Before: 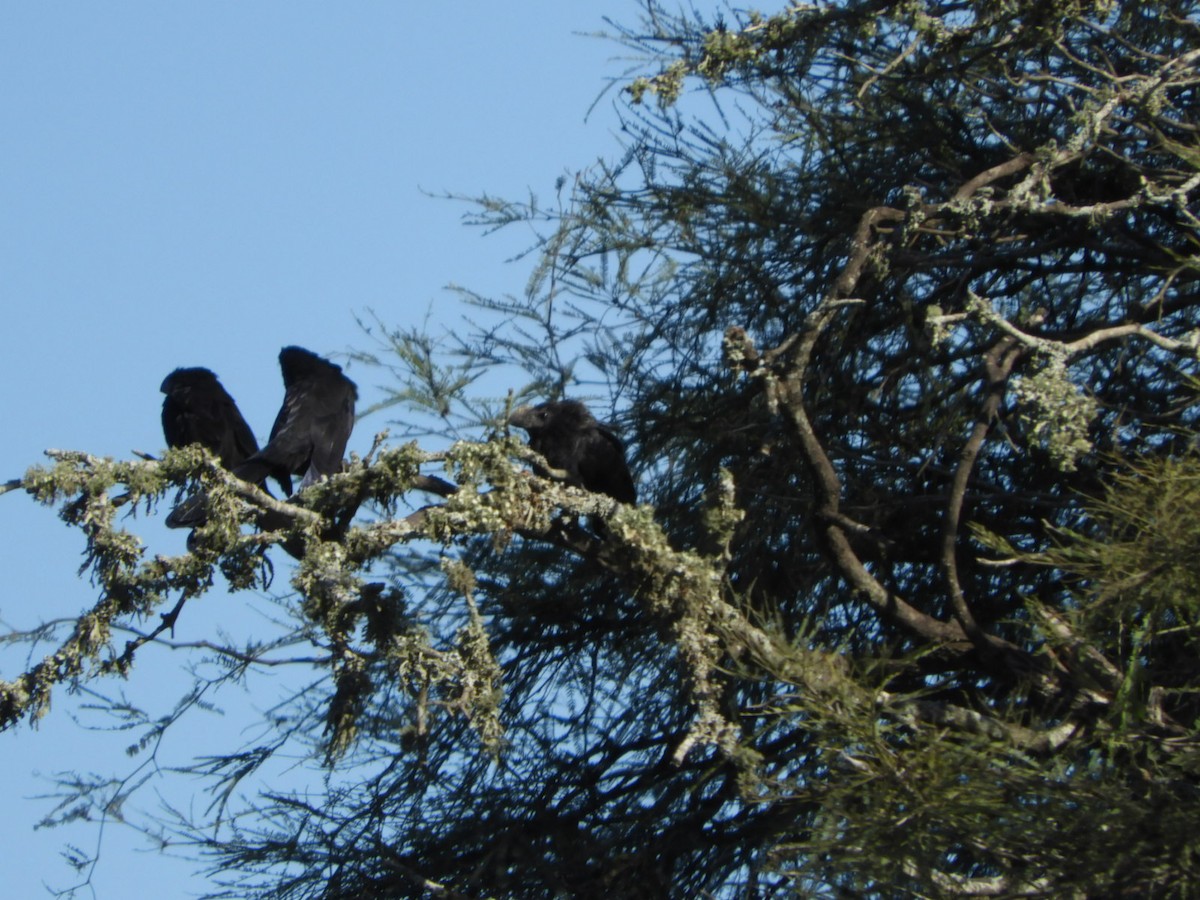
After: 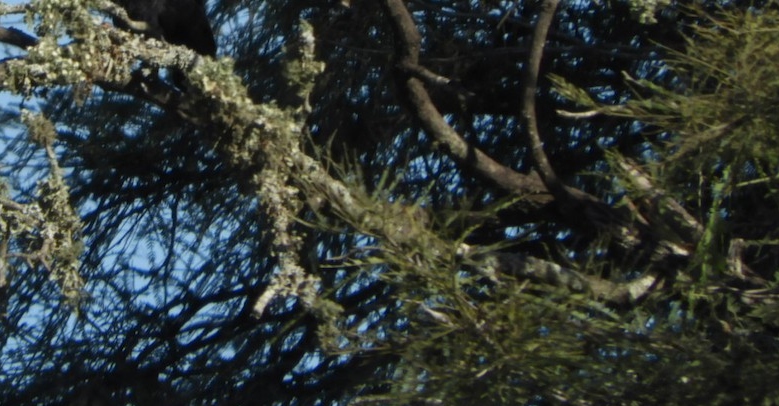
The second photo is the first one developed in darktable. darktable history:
crop and rotate: left 35.04%, top 49.816%, bottom 4.978%
